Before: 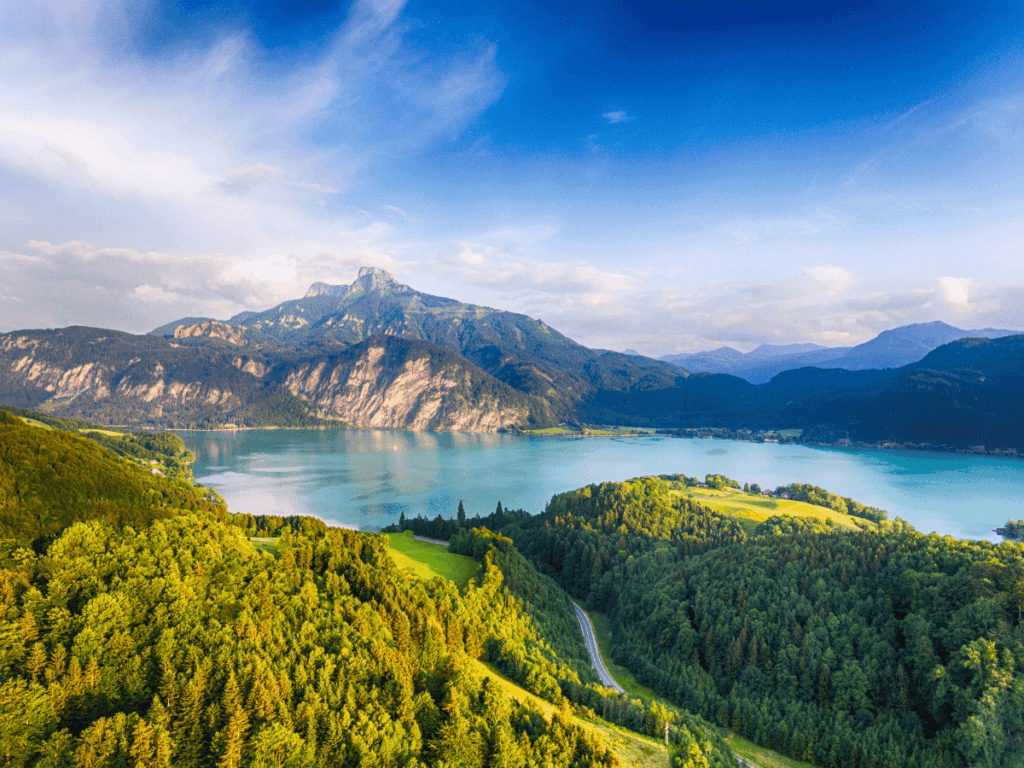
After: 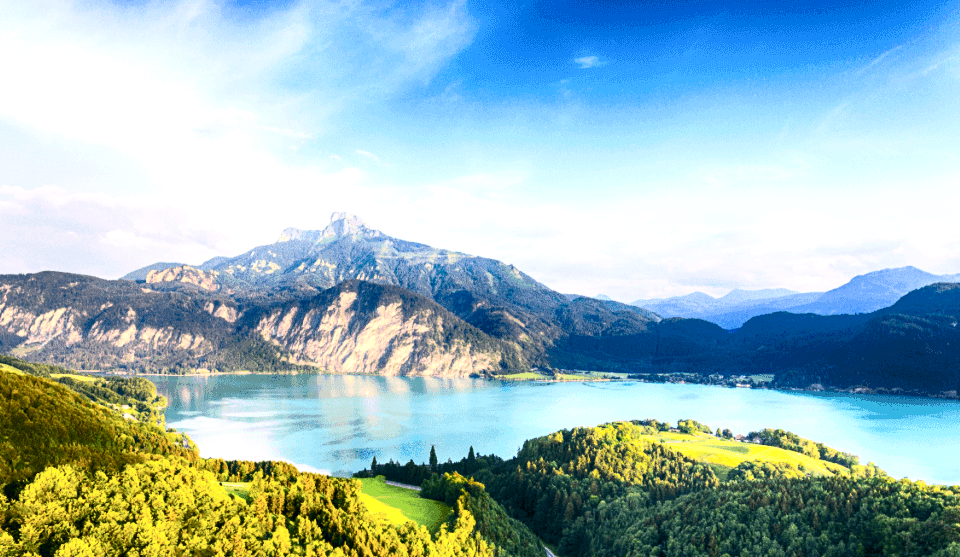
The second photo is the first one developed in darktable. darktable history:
crop: left 2.737%, top 7.287%, right 3.421%, bottom 20.179%
contrast equalizer: octaves 7, y [[0.528 ×6], [0.514 ×6], [0.362 ×6], [0 ×6], [0 ×6]]
contrast brightness saturation: contrast 0.28
exposure: black level correction 0, exposure 0.6 EV, compensate highlight preservation false
